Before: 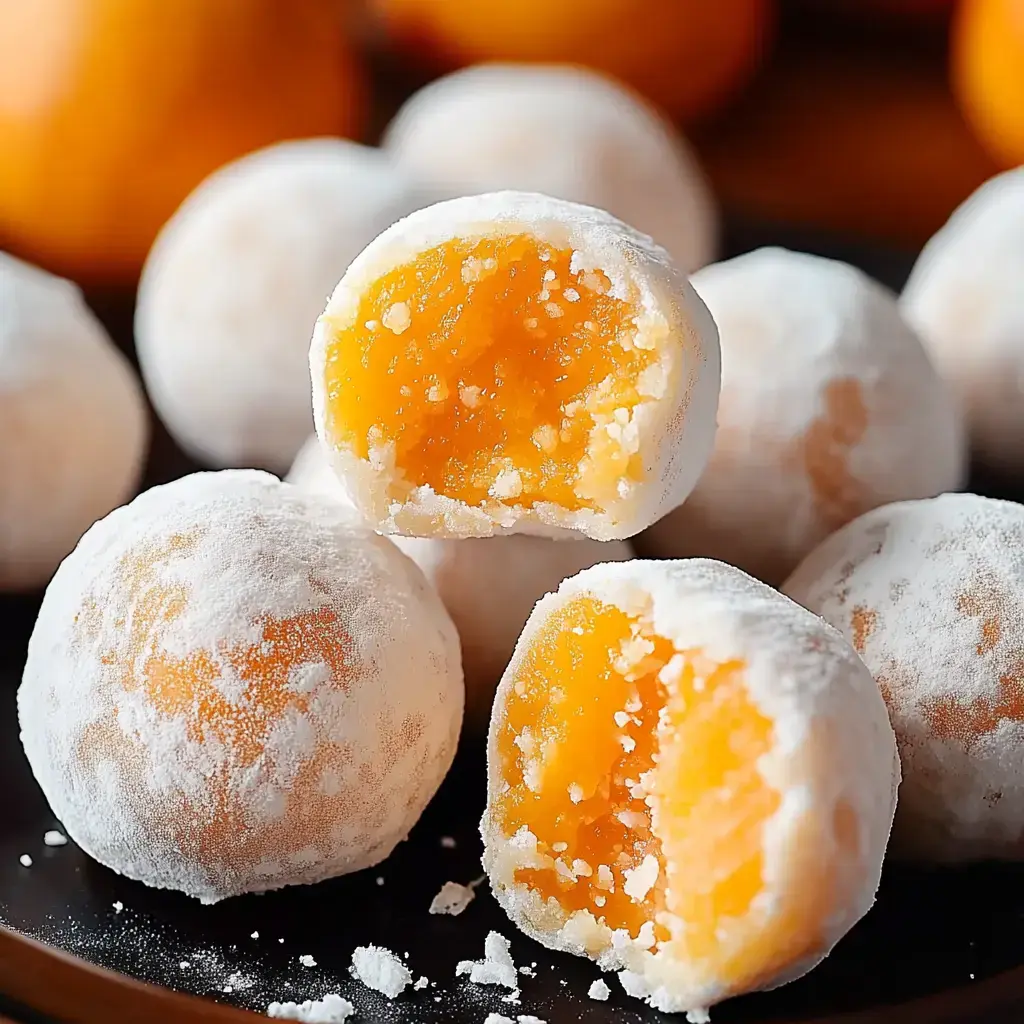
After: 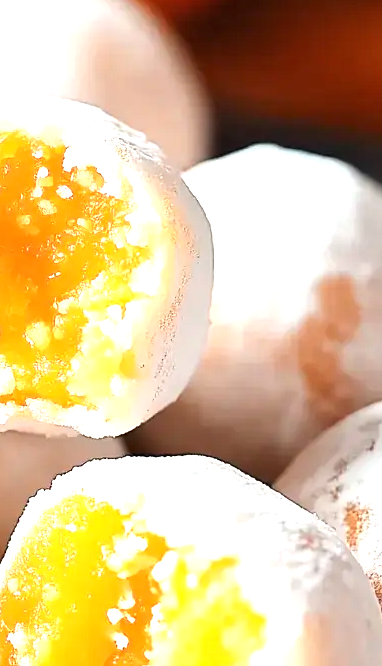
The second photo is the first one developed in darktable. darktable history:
exposure: black level correction 0, exposure 1.104 EV, compensate highlight preservation false
crop and rotate: left 49.563%, top 10.151%, right 13.089%, bottom 24.761%
